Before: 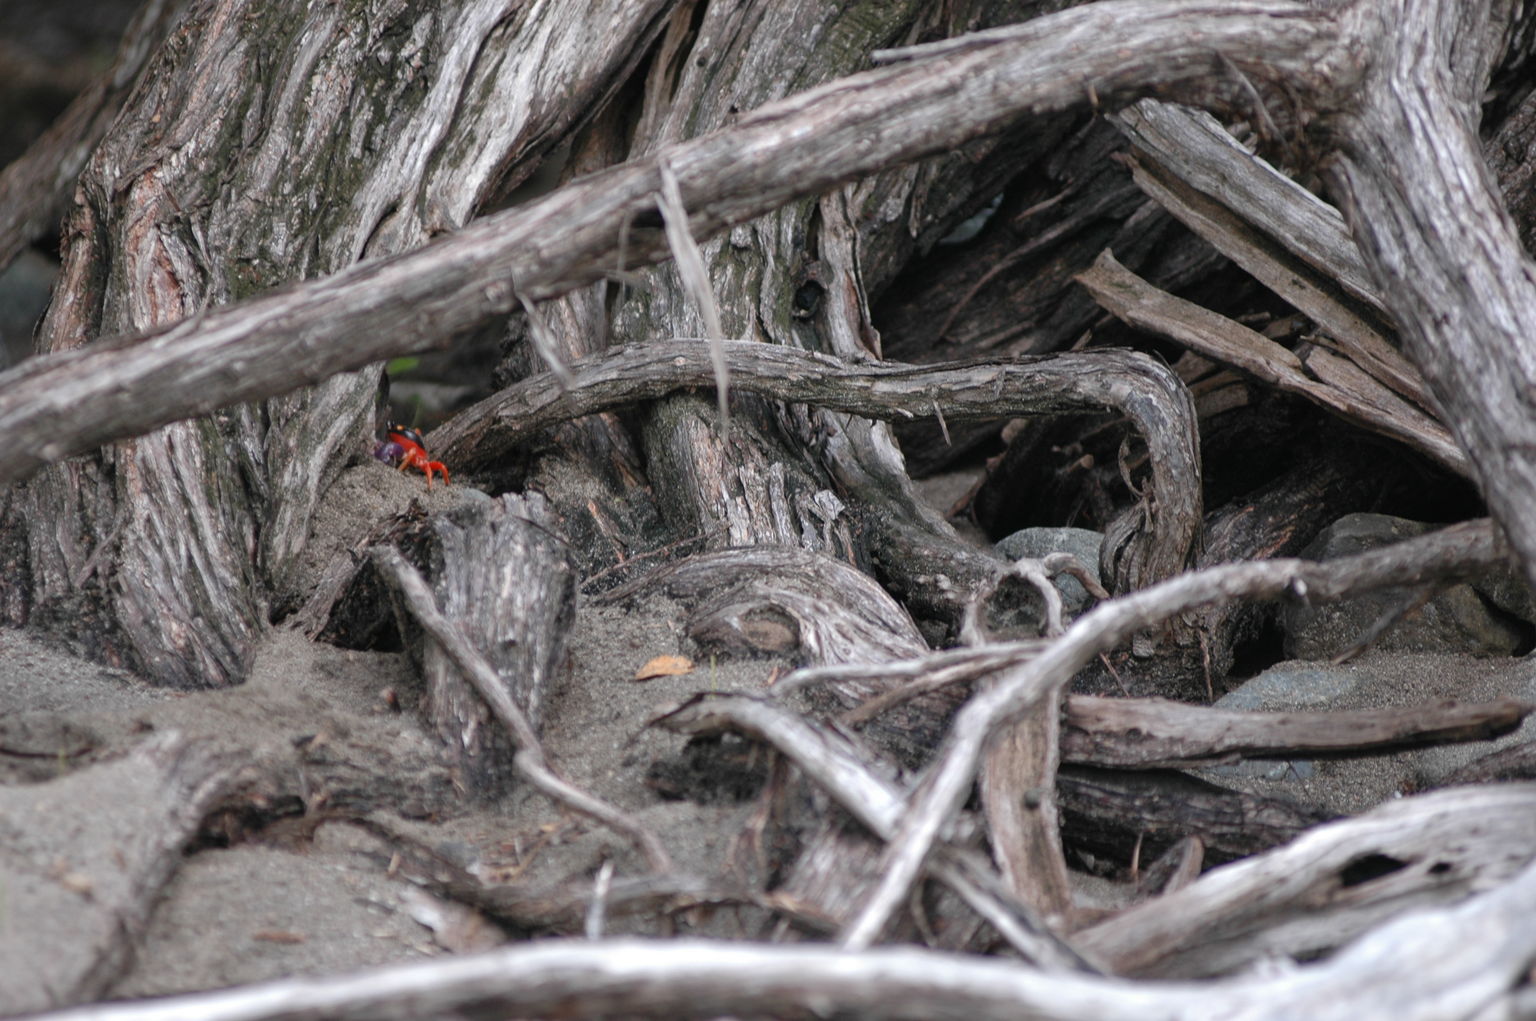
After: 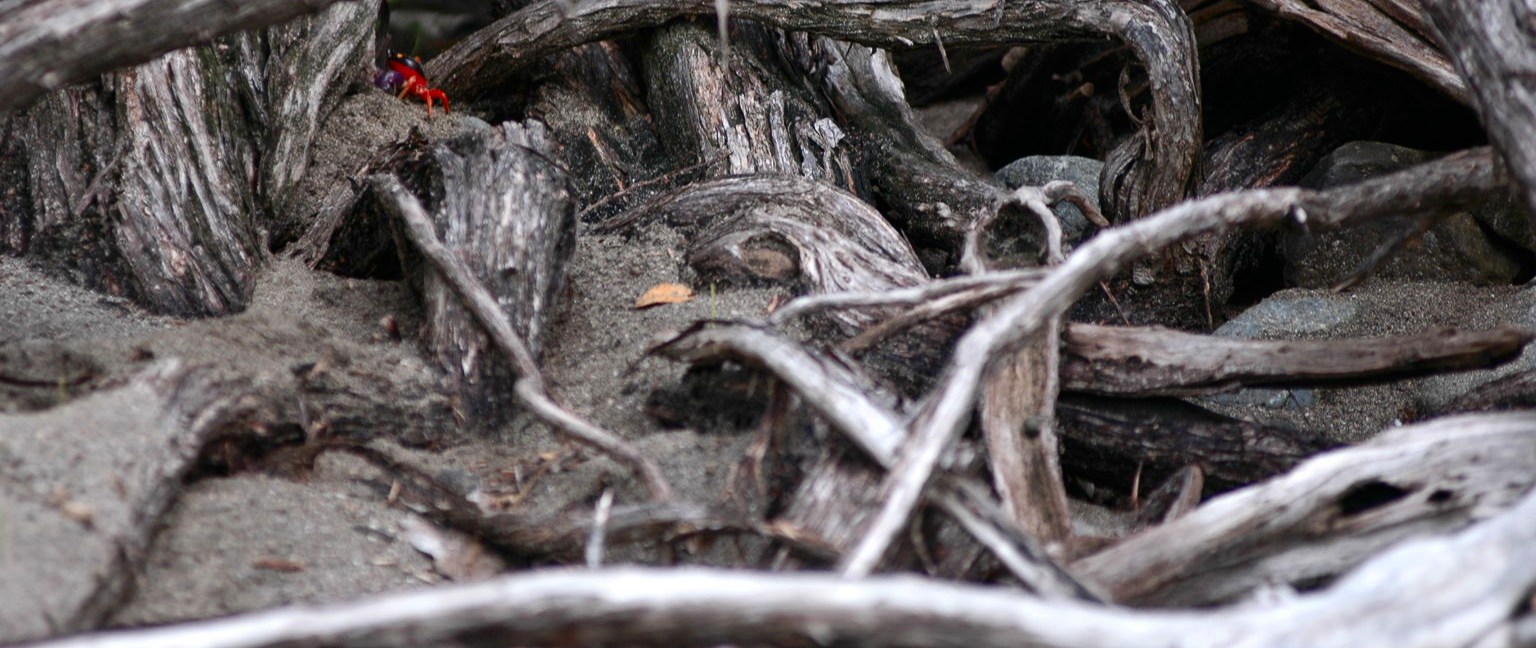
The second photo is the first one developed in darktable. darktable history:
contrast brightness saturation: contrast 0.19, brightness -0.11, saturation 0.21
crop and rotate: top 36.435%
